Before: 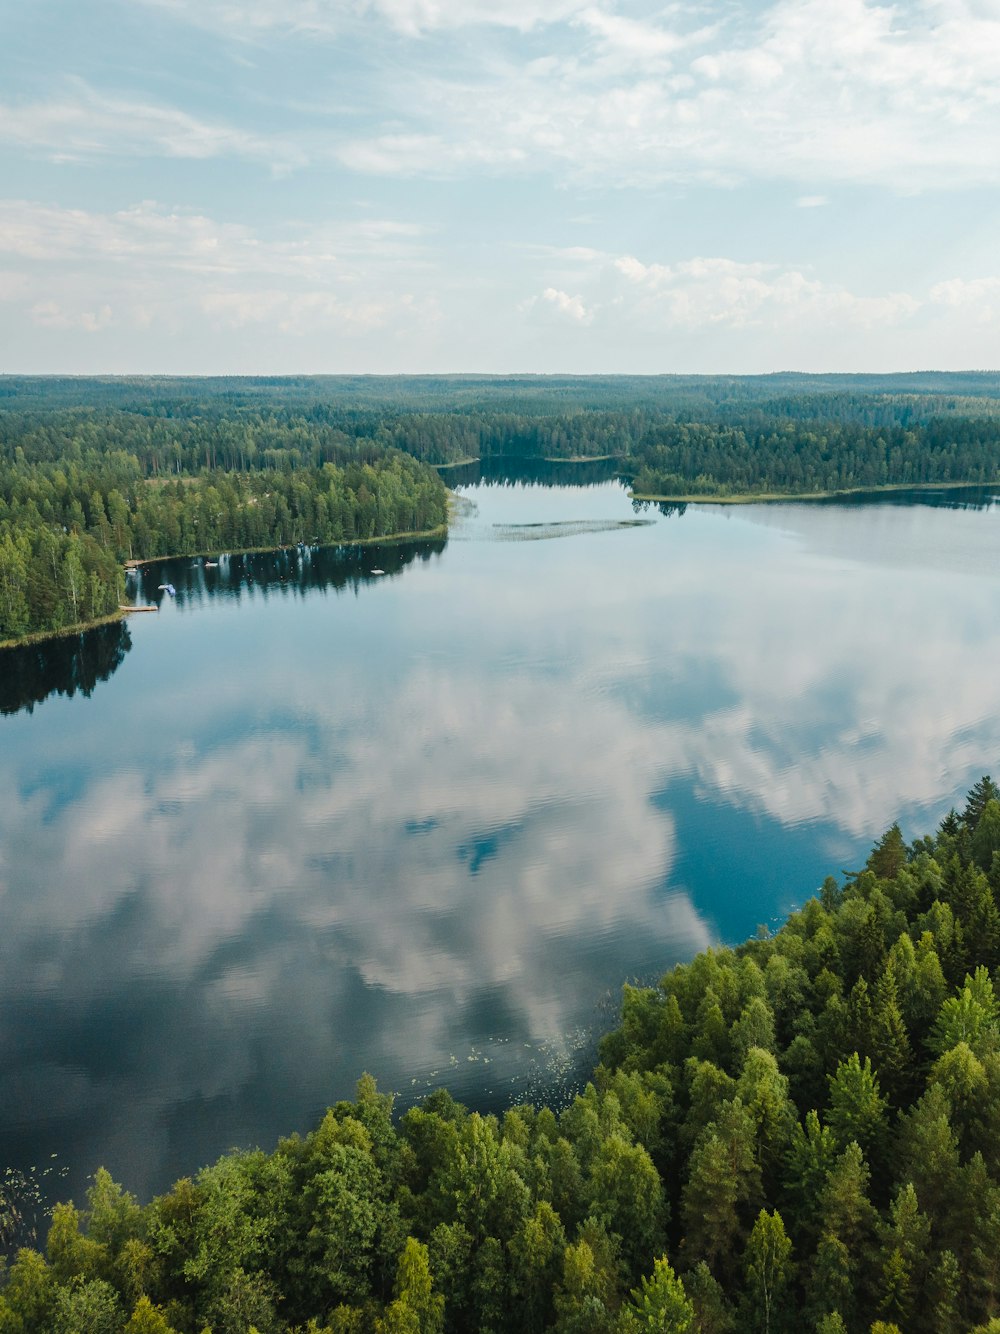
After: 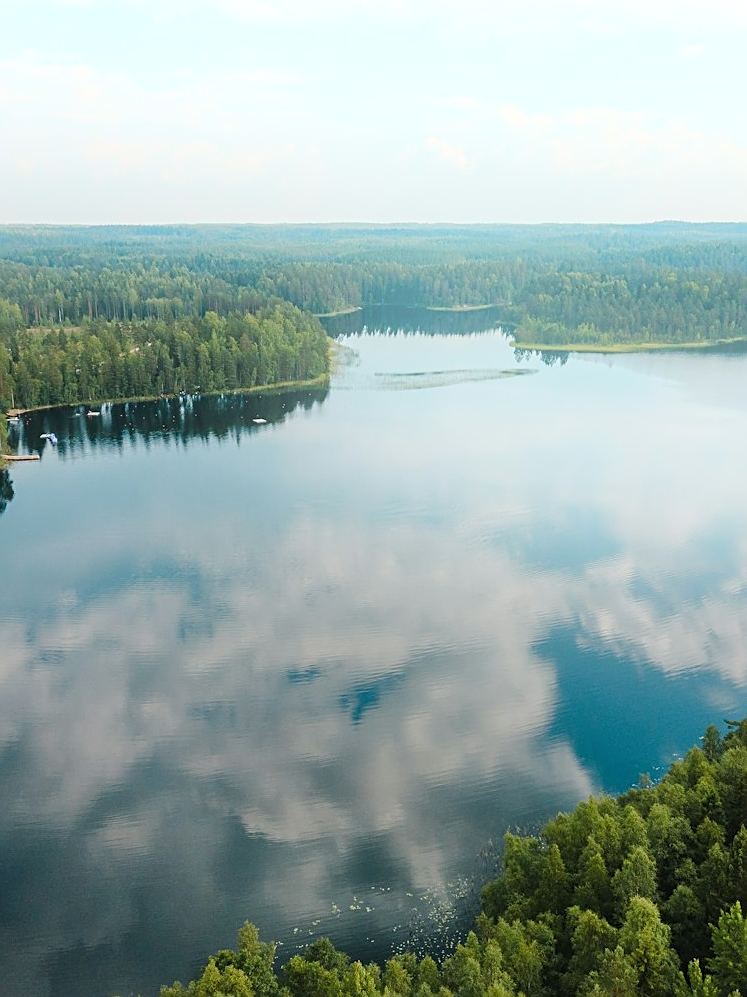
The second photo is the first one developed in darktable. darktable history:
crop and rotate: left 11.831%, top 11.346%, right 13.429%, bottom 13.899%
sharpen: on, module defaults
bloom: on, module defaults
